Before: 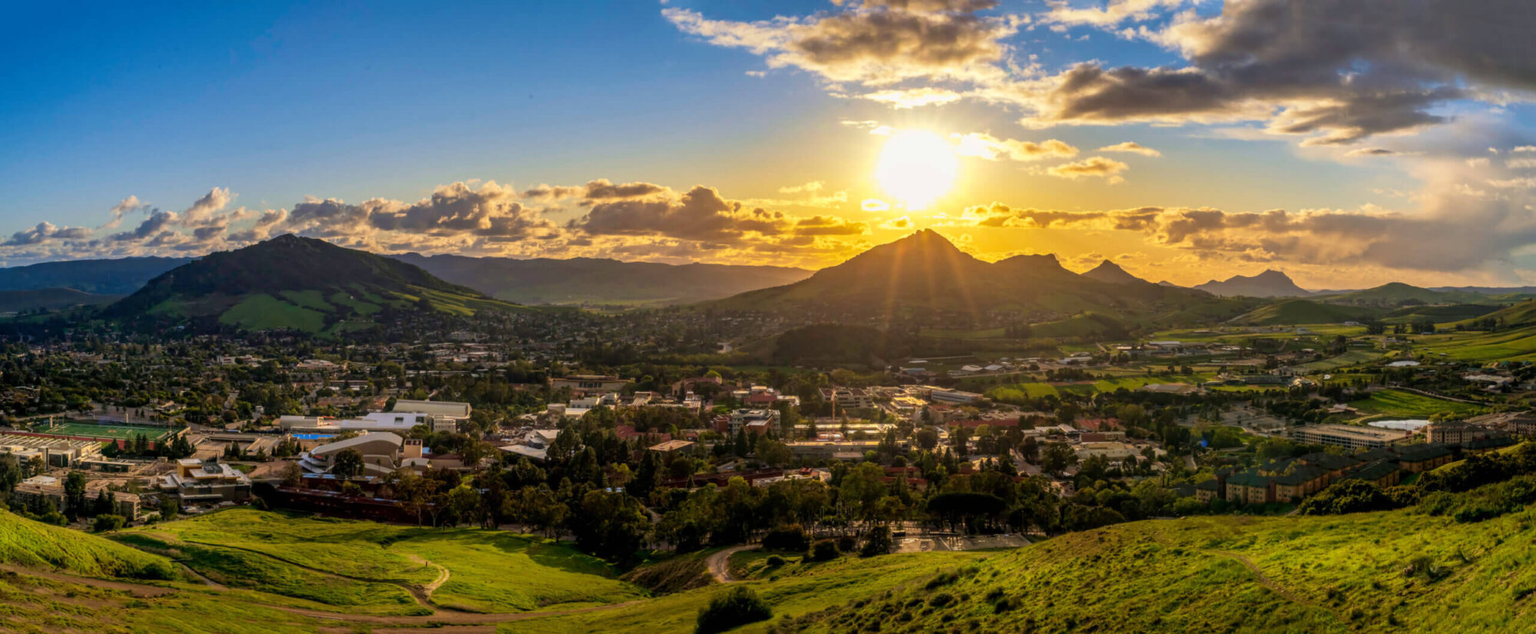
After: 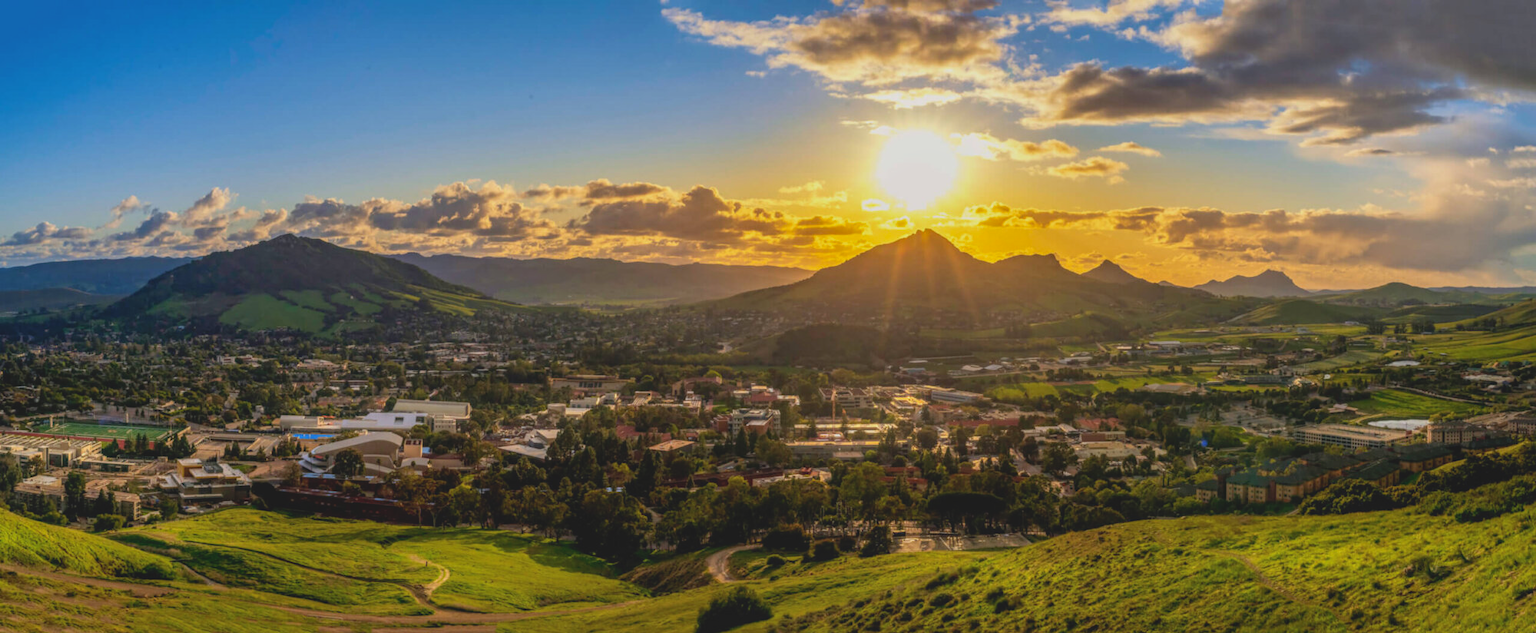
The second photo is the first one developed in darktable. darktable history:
local contrast: detail 130%
contrast brightness saturation: contrast -0.28
